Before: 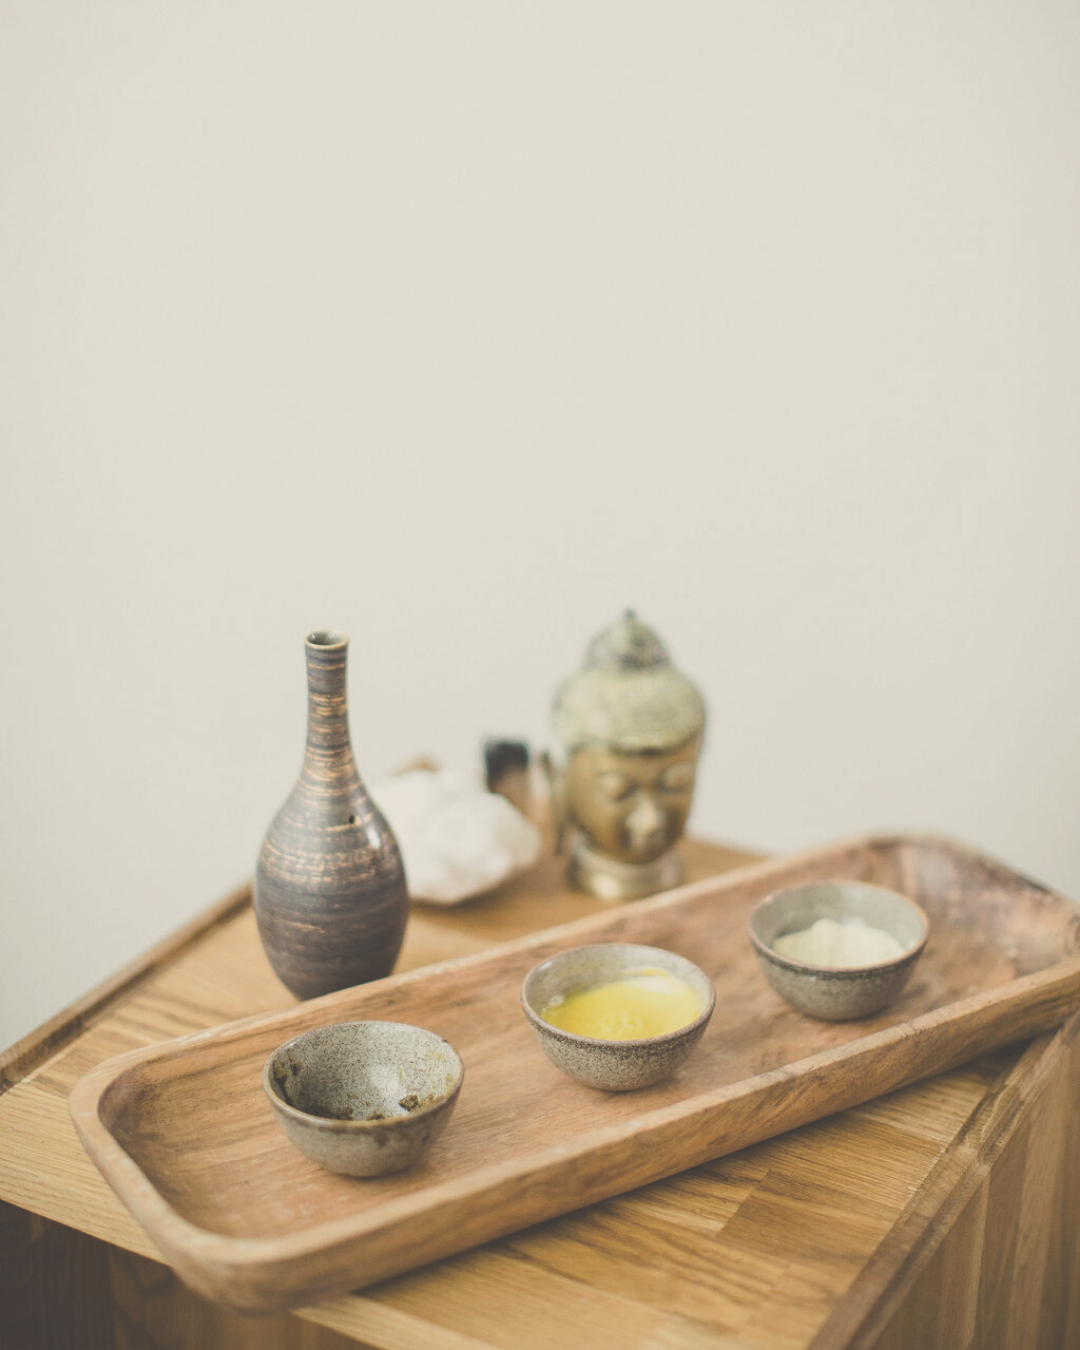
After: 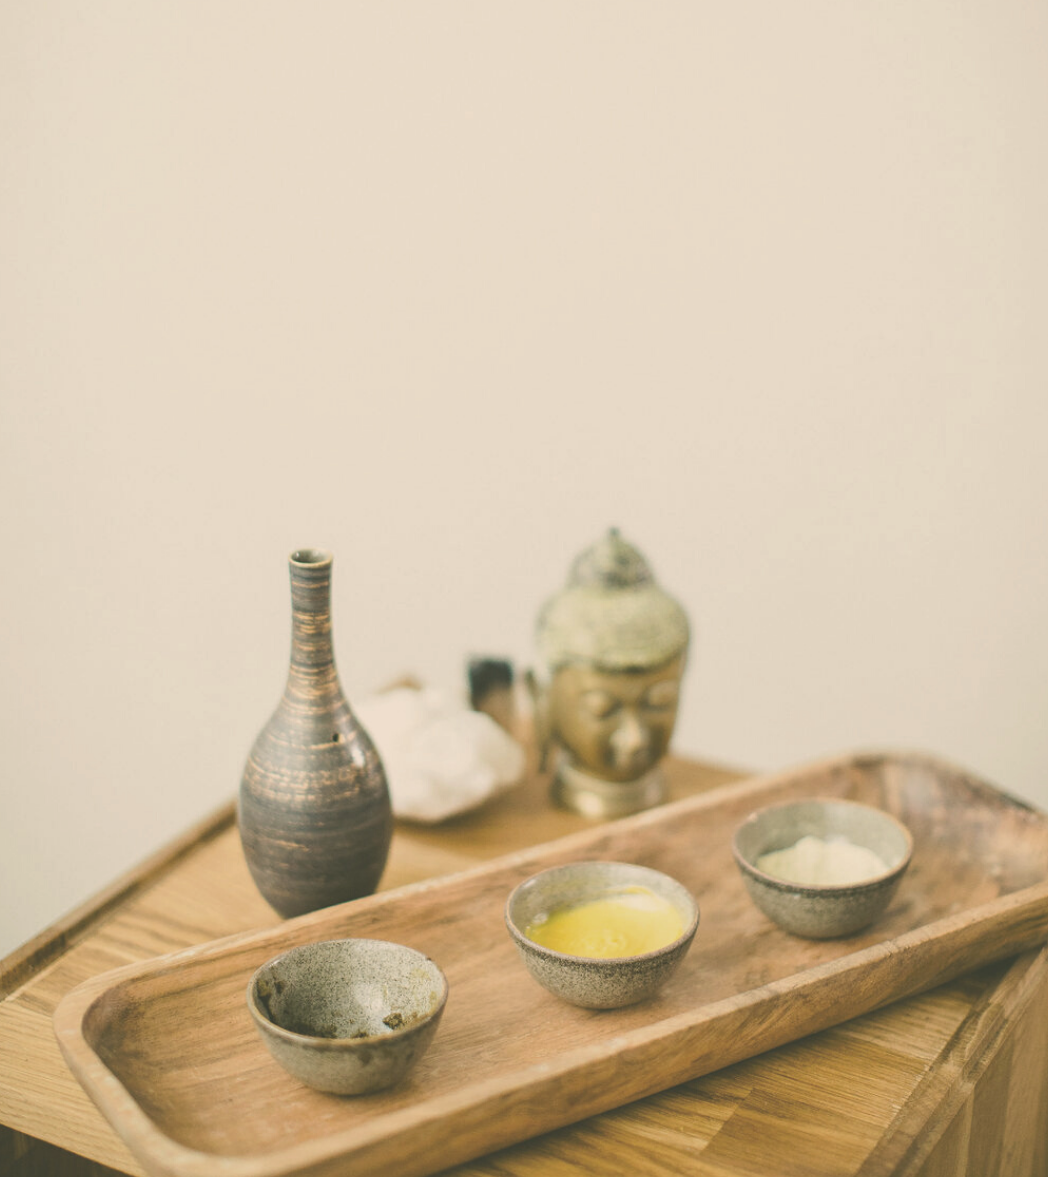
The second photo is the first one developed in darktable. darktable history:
color correction: highlights a* 4.02, highlights b* 4.98, shadows a* -7.55, shadows b* 4.98
crop: left 1.507%, top 6.147%, right 1.379%, bottom 6.637%
